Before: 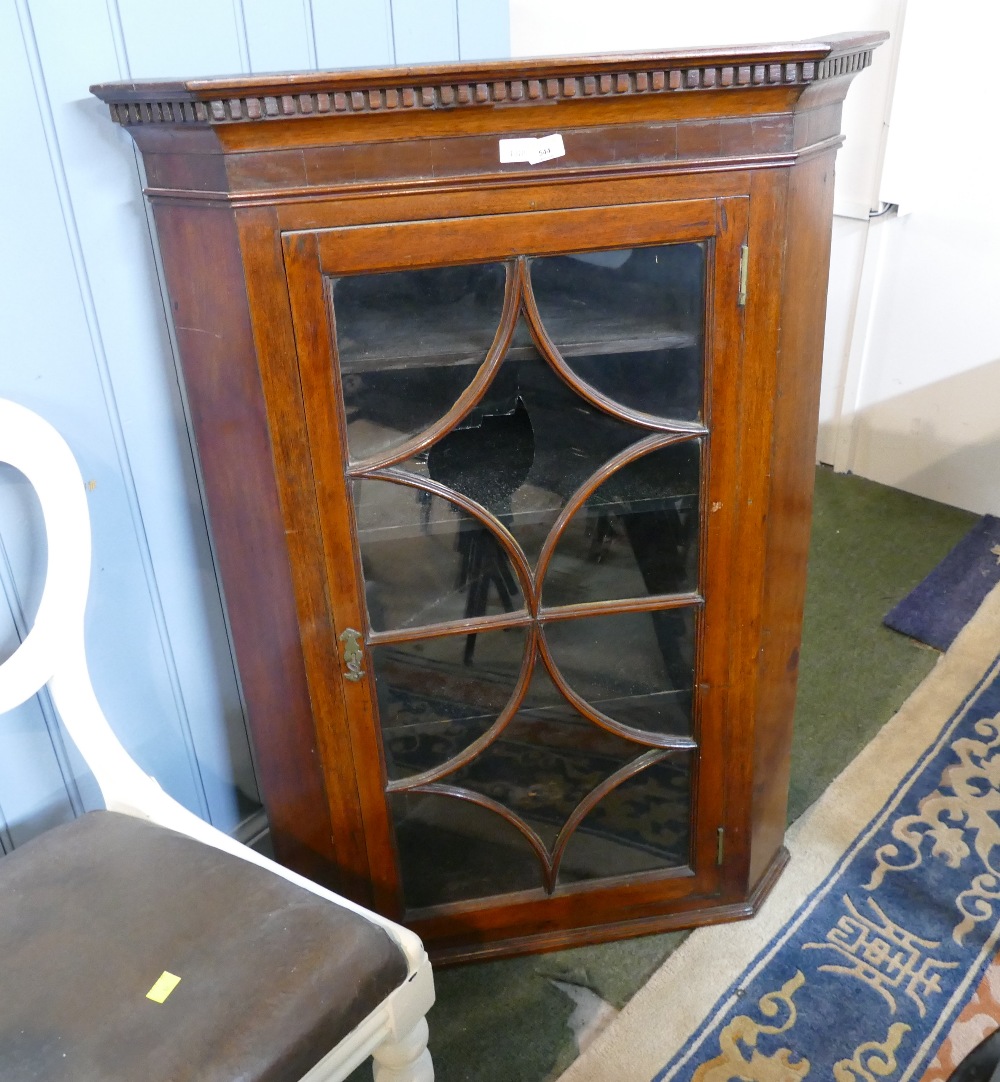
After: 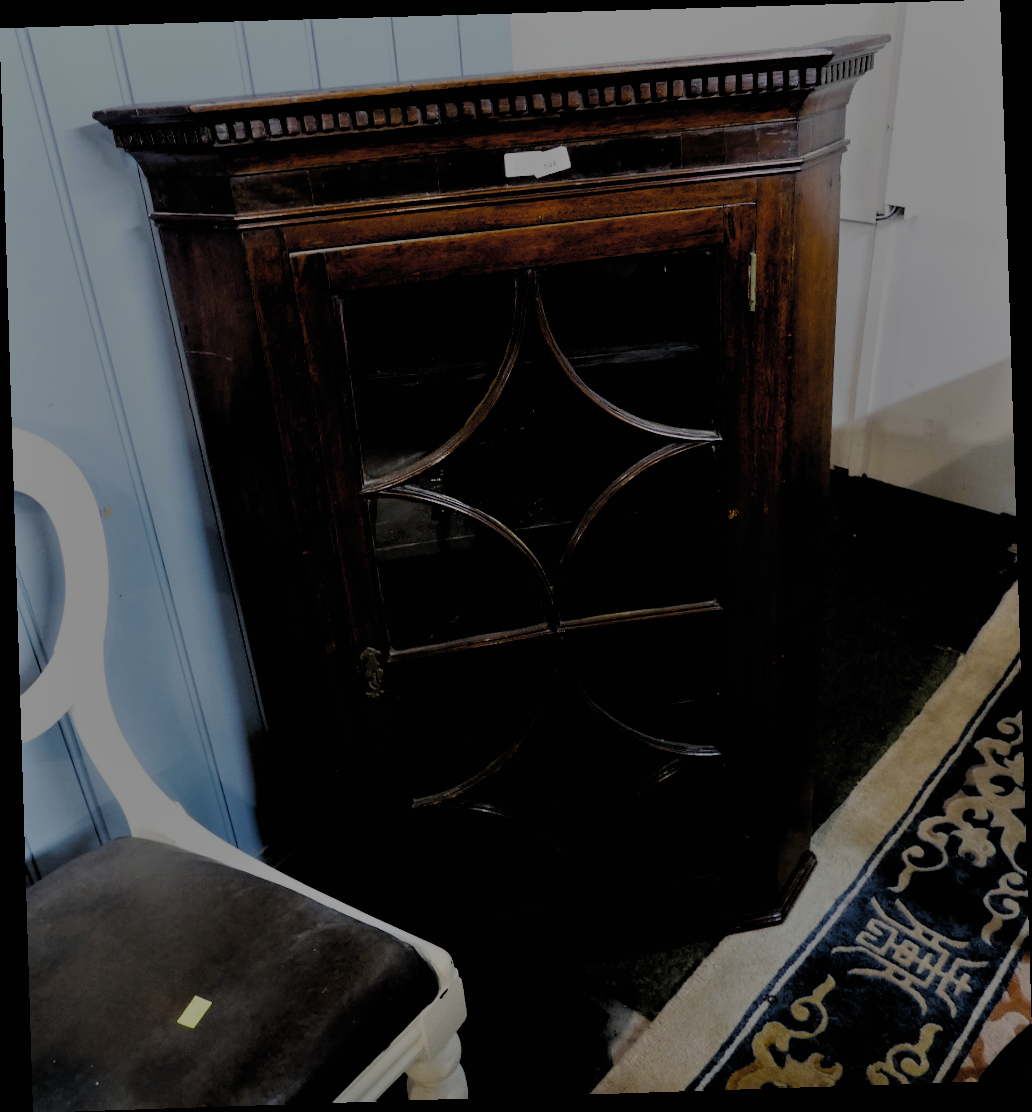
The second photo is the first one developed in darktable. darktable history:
rotate and perspective: rotation -1.77°, lens shift (horizontal) 0.004, automatic cropping off
contrast brightness saturation: saturation -0.17
shadows and highlights: shadows 20.91, highlights -35.45, soften with gaussian
tone equalizer: -8 EV -2 EV, -7 EV -2 EV, -6 EV -2 EV, -5 EV -2 EV, -4 EV -2 EV, -3 EV -2 EV, -2 EV -2 EV, -1 EV -1.63 EV, +0 EV -2 EV
filmic rgb: black relative exposure -2.85 EV, white relative exposure 4.56 EV, hardness 1.77, contrast 1.25, preserve chrominance no, color science v5 (2021)
